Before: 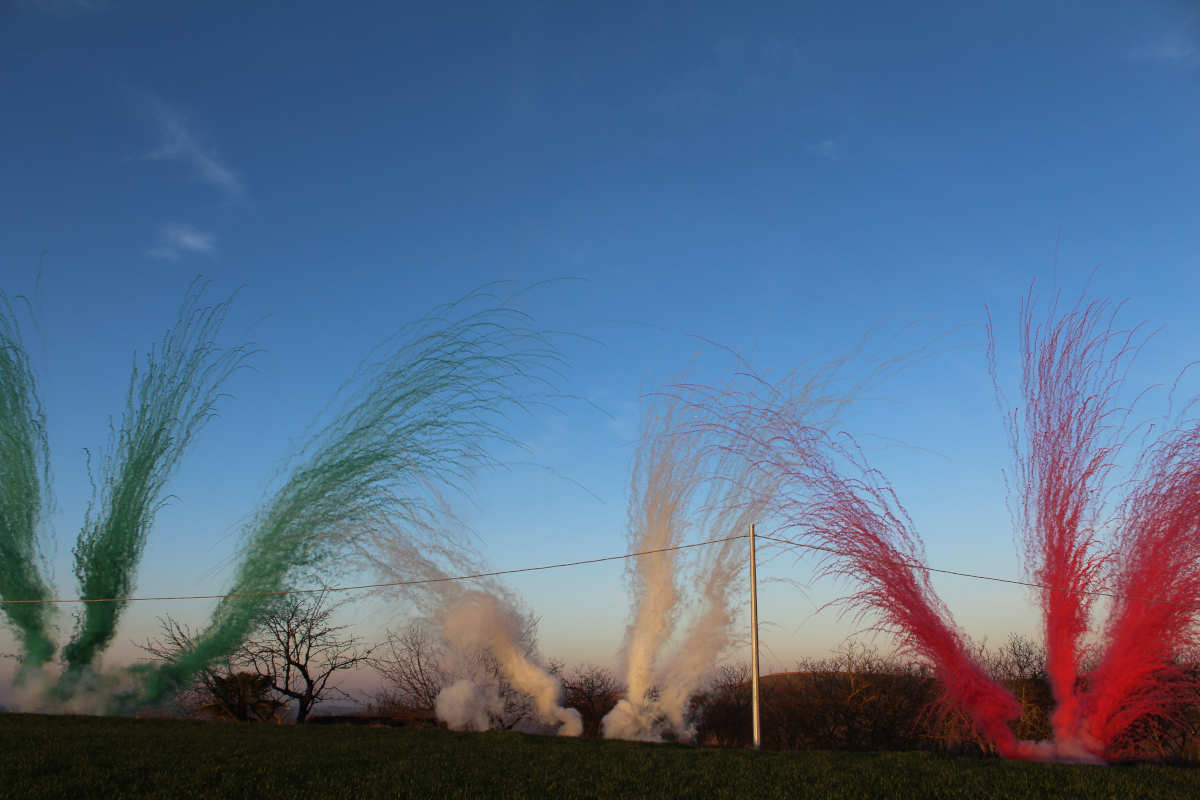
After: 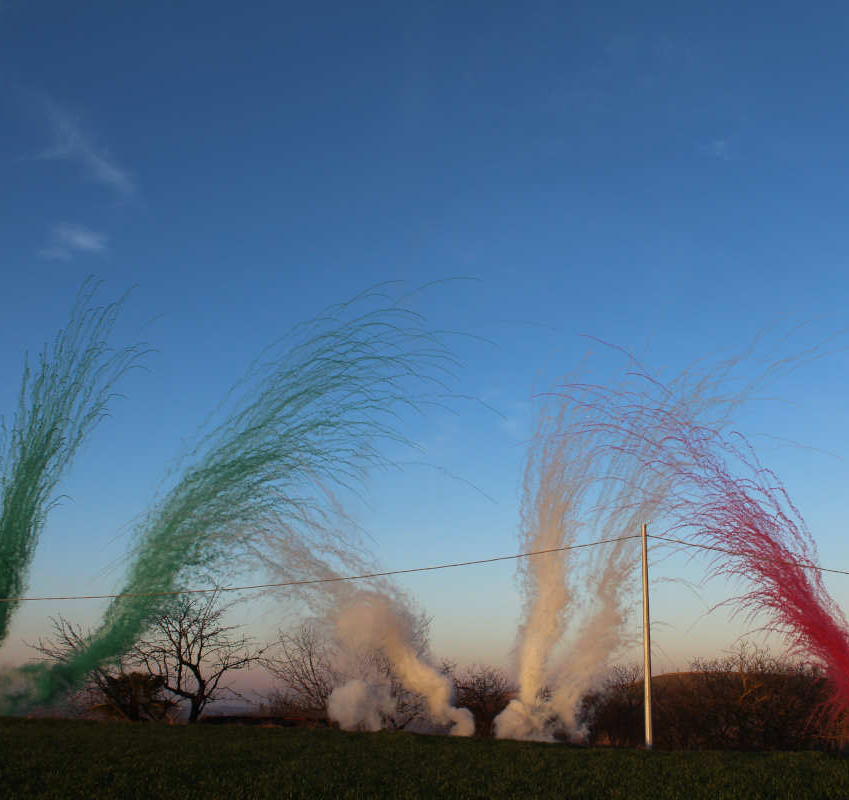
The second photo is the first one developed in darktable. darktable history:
crop and rotate: left 9.057%, right 20.14%
